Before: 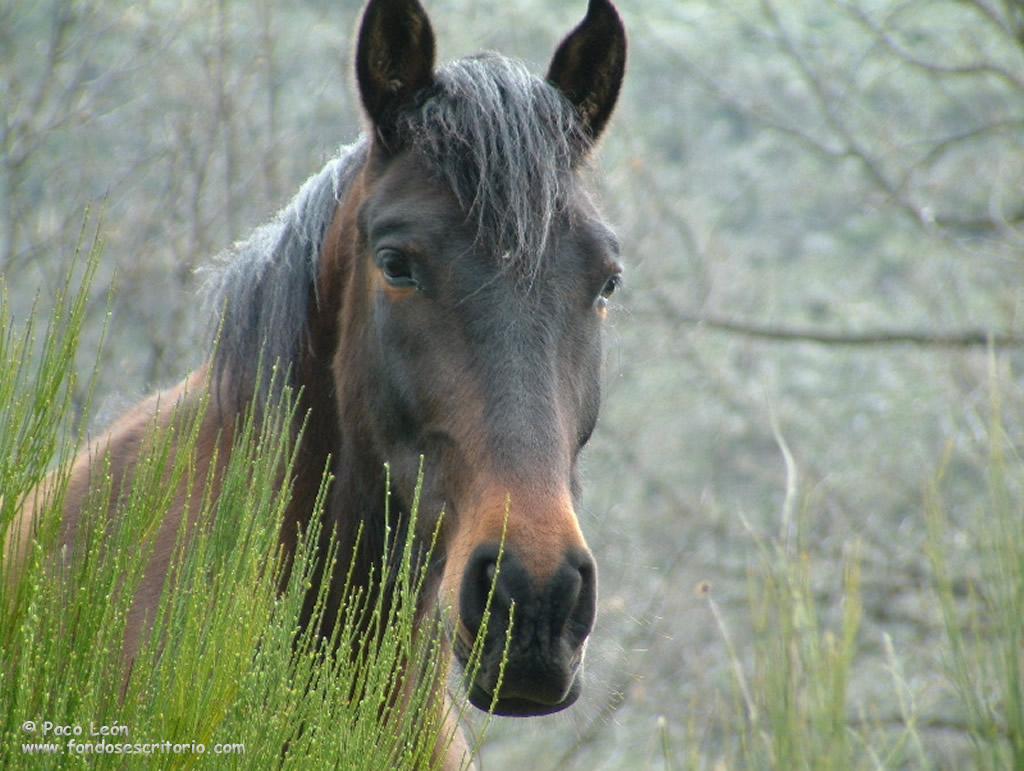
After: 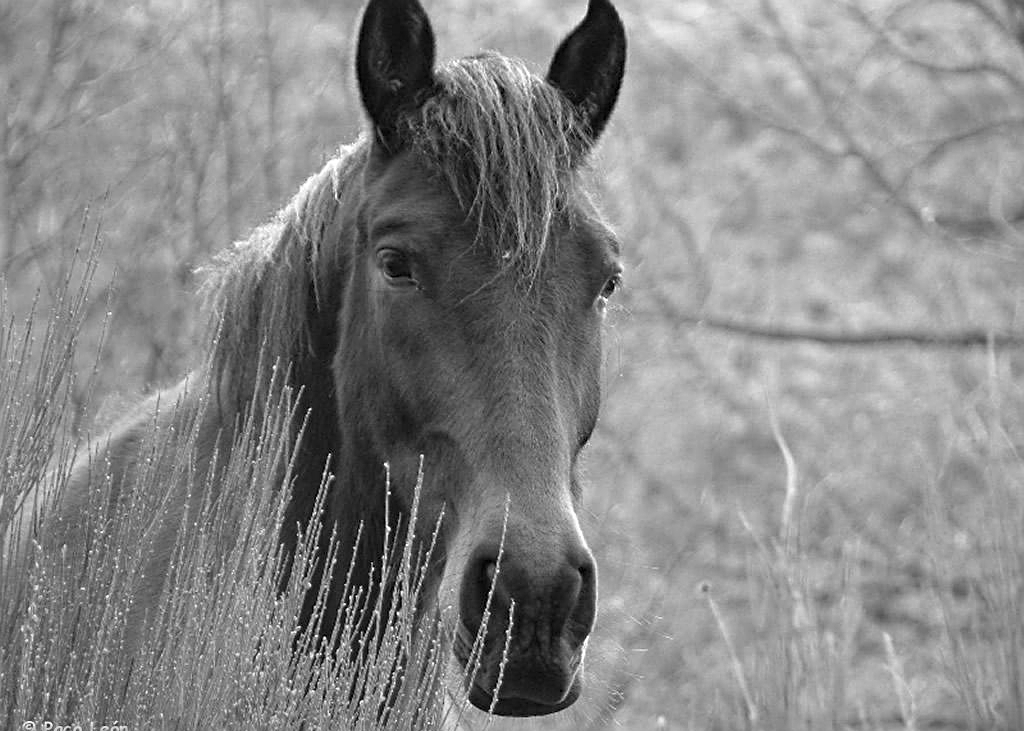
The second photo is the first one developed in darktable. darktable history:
velvia: on, module defaults
haze removal: compatibility mode true, adaptive false
sharpen: on, module defaults
crop and rotate: top 0%, bottom 5.097%
monochrome: on, module defaults
